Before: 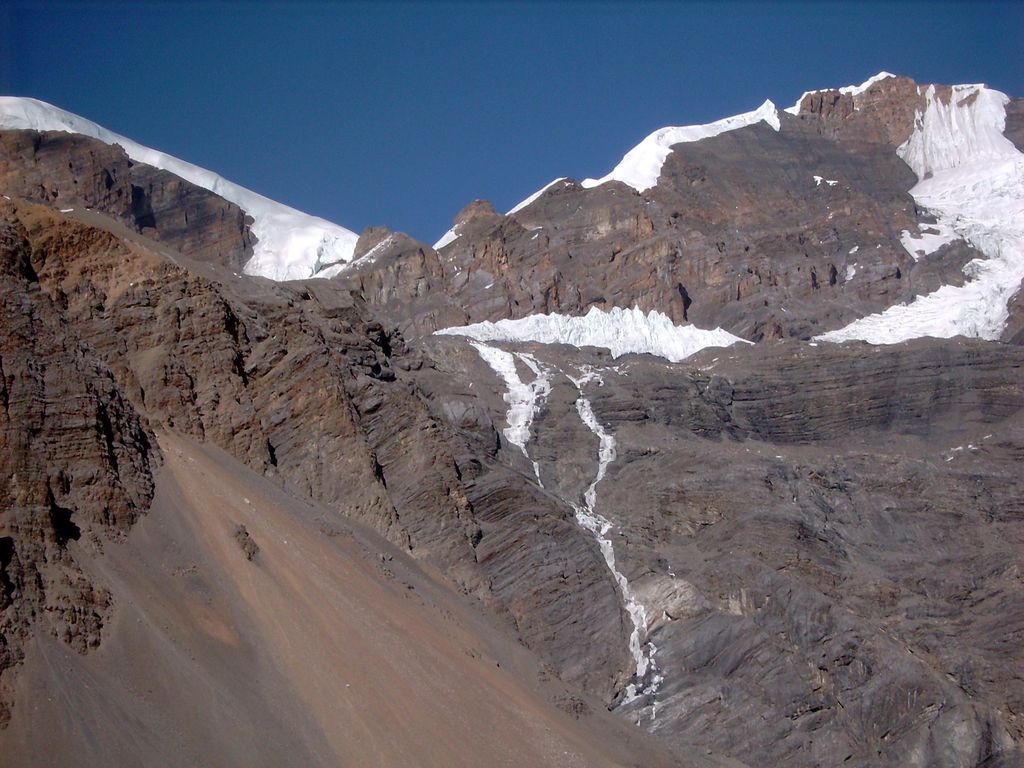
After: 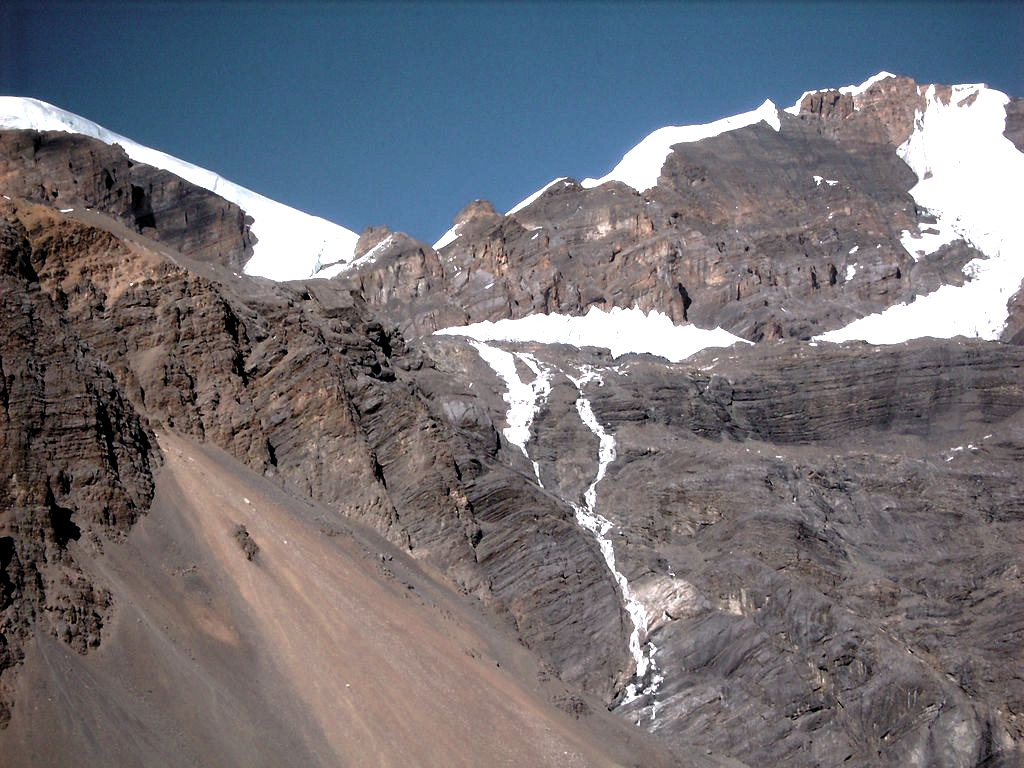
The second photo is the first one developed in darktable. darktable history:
base curve: curves: ch0 [(0, 0) (0.74, 0.67) (1, 1)], preserve colors none
color zones: curves: ch0 [(0.018, 0.548) (0.224, 0.64) (0.425, 0.447) (0.675, 0.575) (0.732, 0.579)]; ch1 [(0.066, 0.487) (0.25, 0.5) (0.404, 0.43) (0.75, 0.421) (0.956, 0.421)]; ch2 [(0.044, 0.561) (0.215, 0.465) (0.399, 0.544) (0.465, 0.548) (0.614, 0.447) (0.724, 0.43) (0.882, 0.623) (0.956, 0.632)]
exposure: black level correction 0, exposure 1.103 EV, compensate exposure bias true, compensate highlight preservation false
levels: levels [0.116, 0.574, 1]
